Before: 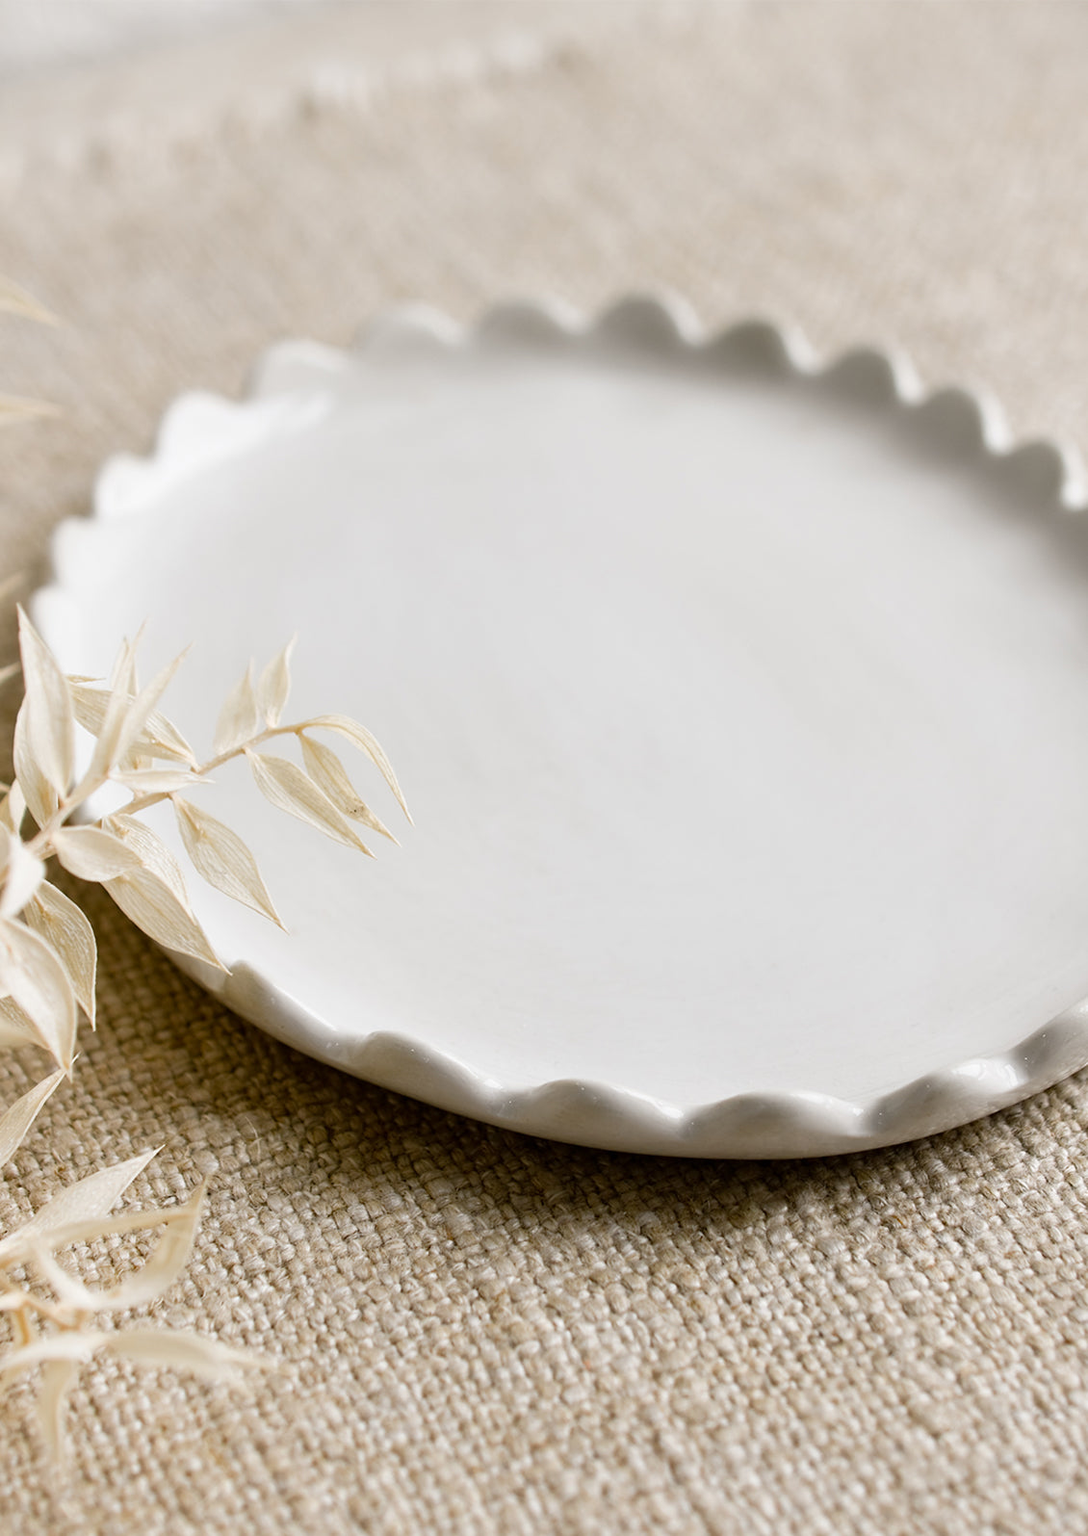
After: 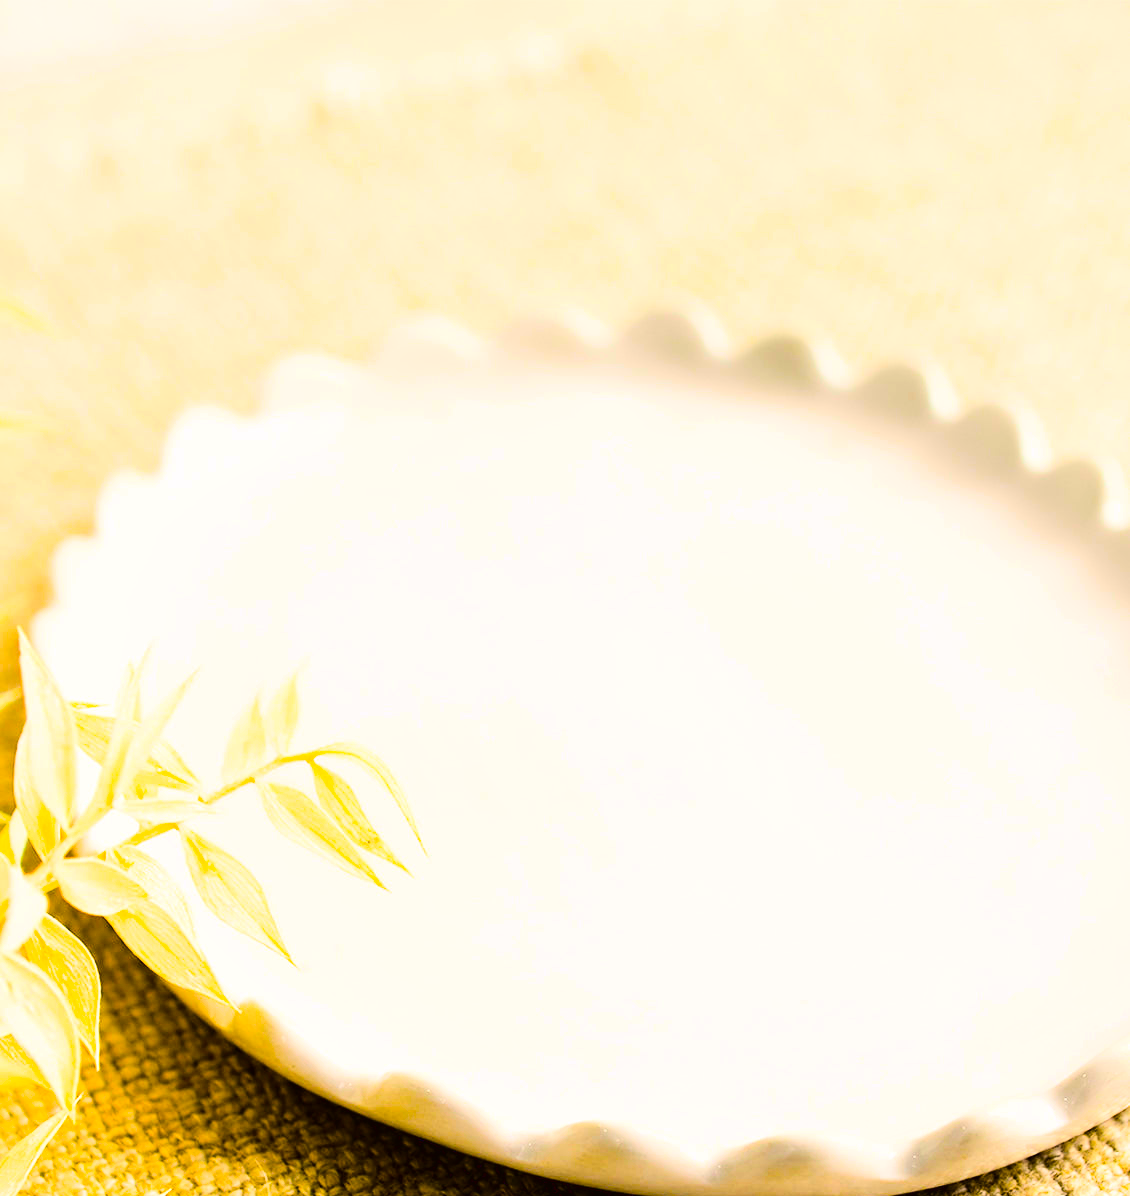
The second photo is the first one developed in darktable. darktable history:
base curve: curves: ch0 [(0, 0.003) (0.001, 0.002) (0.006, 0.004) (0.02, 0.022) (0.048, 0.086) (0.094, 0.234) (0.162, 0.431) (0.258, 0.629) (0.385, 0.8) (0.548, 0.918) (0.751, 0.988) (1, 1)]
crop: bottom 24.811%
color balance rgb: highlights gain › chroma 1.096%, highlights gain › hue 68.4°, linear chroma grading › highlights 99.881%, linear chroma grading › global chroma 23.689%, perceptual saturation grading › global saturation 19.358%, perceptual brilliance grading › mid-tones 9.934%, perceptual brilliance grading › shadows 15.836%, global vibrance 20%
